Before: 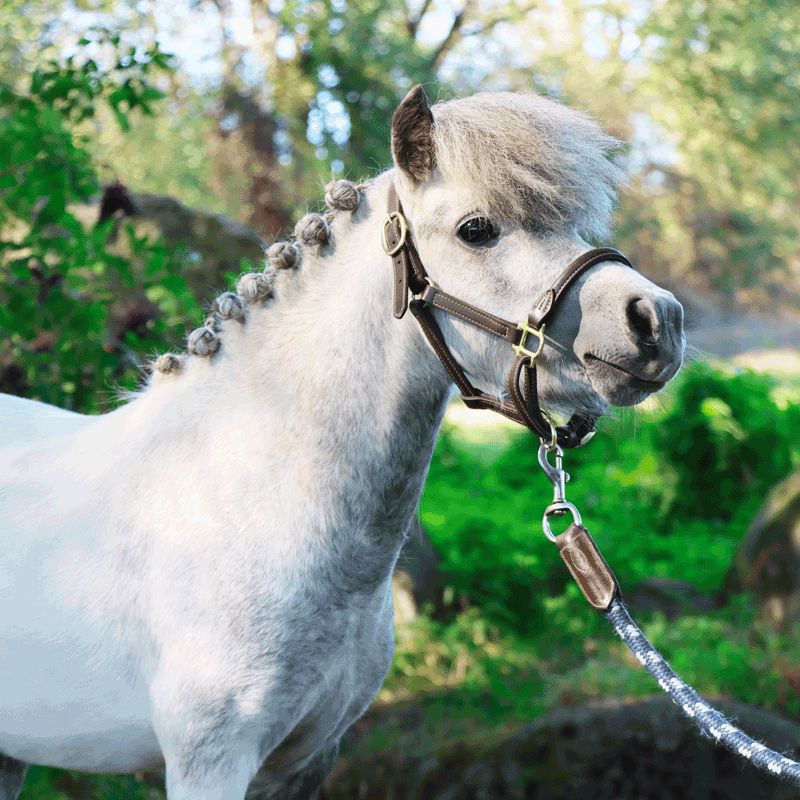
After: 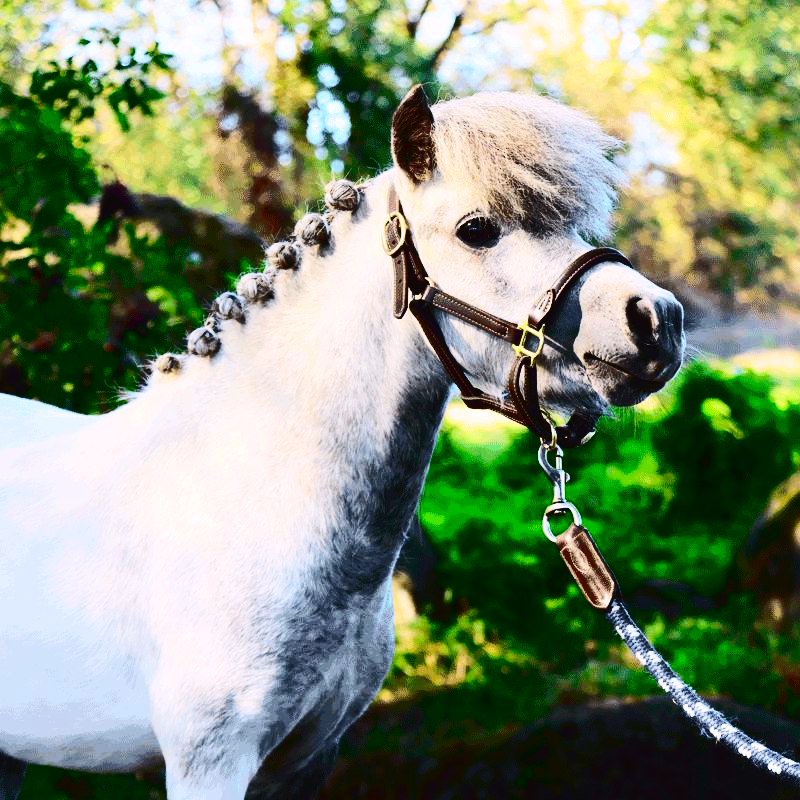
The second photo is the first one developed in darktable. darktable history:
contrast brightness saturation: contrast 0.24, brightness -0.24, saturation 0.14
tone curve: curves: ch0 [(0, 0.023) (0.103, 0.087) (0.295, 0.297) (0.445, 0.531) (0.553, 0.665) (0.735, 0.843) (0.994, 1)]; ch1 [(0, 0) (0.414, 0.395) (0.447, 0.447) (0.485, 0.5) (0.512, 0.524) (0.542, 0.581) (0.581, 0.632) (0.646, 0.715) (1, 1)]; ch2 [(0, 0) (0.369, 0.388) (0.449, 0.431) (0.478, 0.471) (0.516, 0.517) (0.579, 0.624) (0.674, 0.775) (1, 1)], color space Lab, independent channels, preserve colors none
